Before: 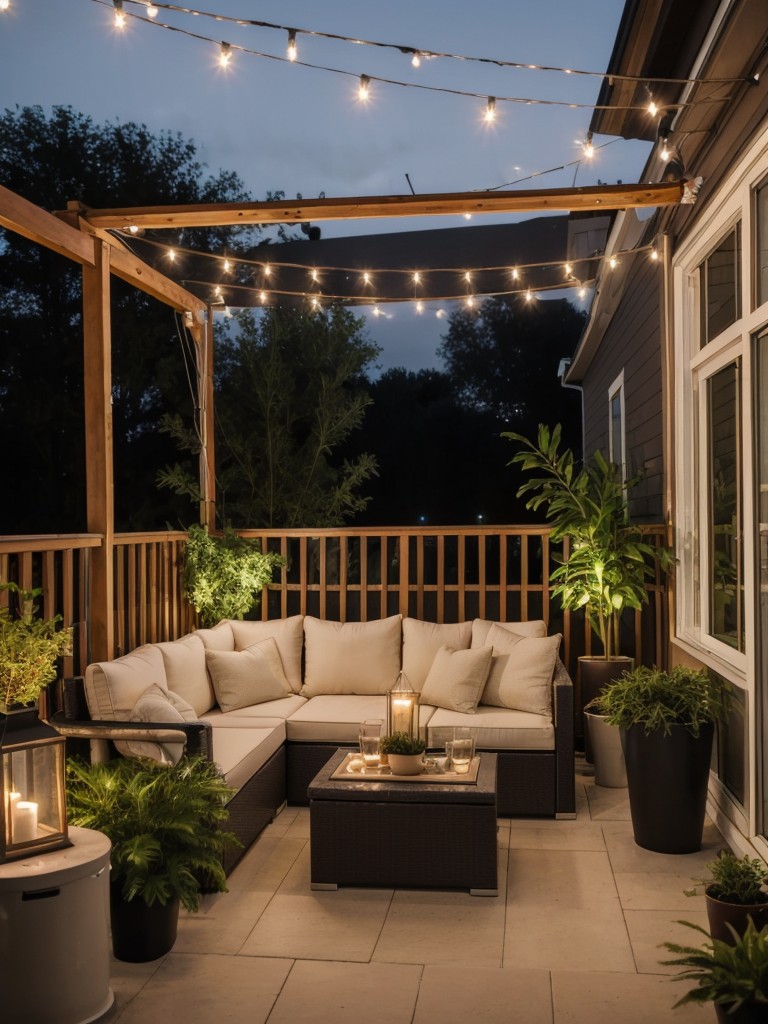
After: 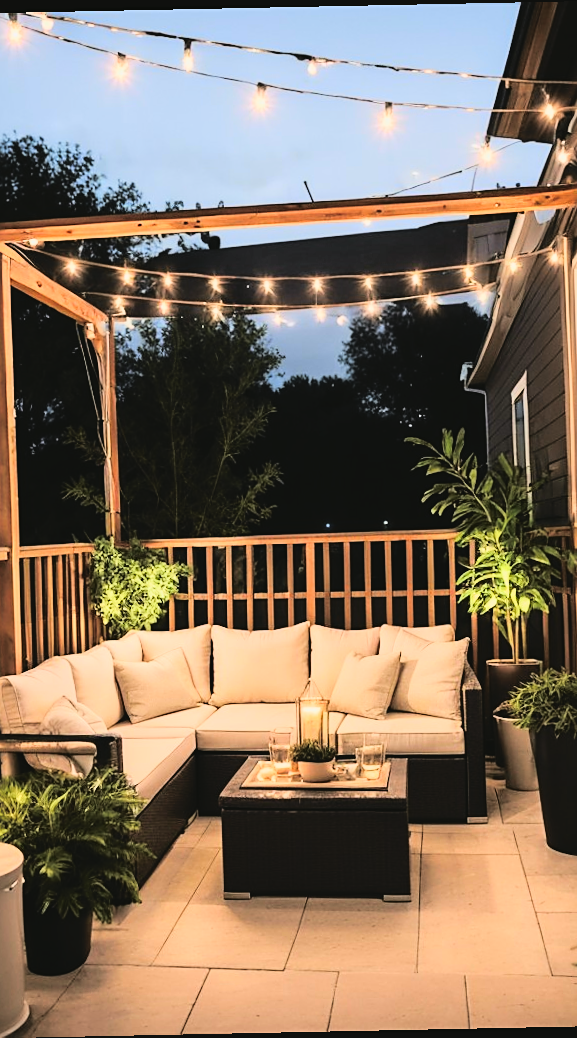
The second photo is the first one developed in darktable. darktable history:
filmic rgb: black relative exposure -5 EV, hardness 2.88, contrast 1.5
rotate and perspective: rotation -1.17°, automatic cropping off
exposure: black level correction -0.028, compensate highlight preservation false
crop: left 13.443%, right 13.31%
contrast brightness saturation: brightness 0.15
color balance rgb: perceptual saturation grading › global saturation 20%, perceptual saturation grading › highlights -25%, perceptual saturation grading › shadows 25%
sharpen: on, module defaults
tone curve: curves: ch0 [(0.003, 0.032) (0.037, 0.037) (0.142, 0.117) (0.279, 0.311) (0.405, 0.49) (0.526, 0.651) (0.722, 0.857) (0.875, 0.946) (1, 0.98)]; ch1 [(0, 0) (0.305, 0.325) (0.453, 0.437) (0.482, 0.473) (0.501, 0.498) (0.515, 0.523) (0.559, 0.591) (0.6, 0.659) (0.656, 0.71) (1, 1)]; ch2 [(0, 0) (0.323, 0.277) (0.424, 0.396) (0.479, 0.484) (0.499, 0.502) (0.515, 0.537) (0.564, 0.595) (0.644, 0.703) (0.742, 0.803) (1, 1)], color space Lab, independent channels, preserve colors none
